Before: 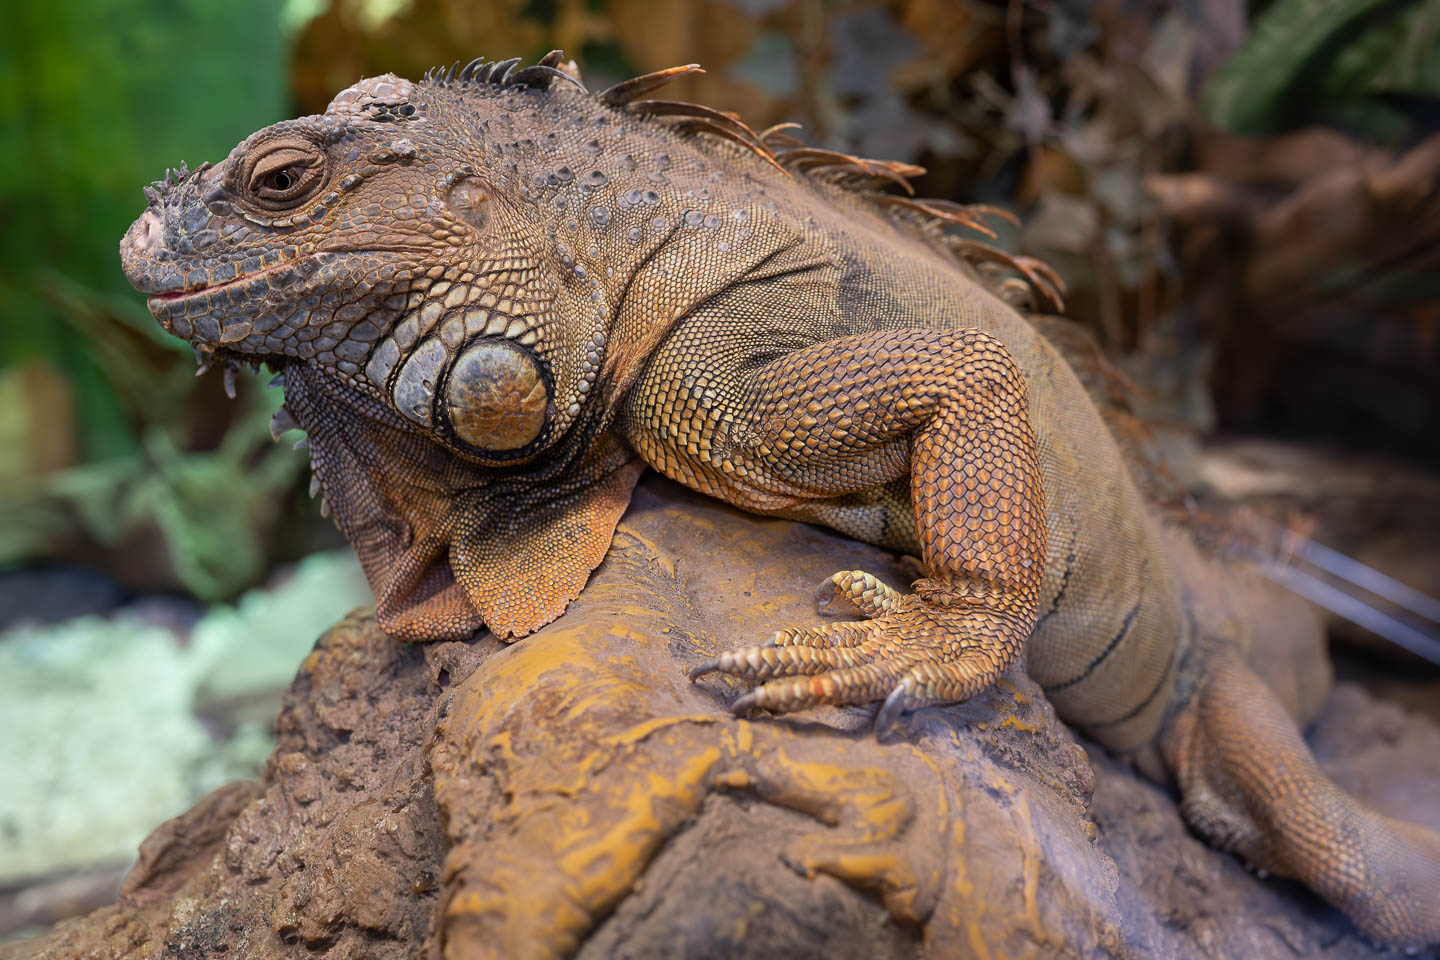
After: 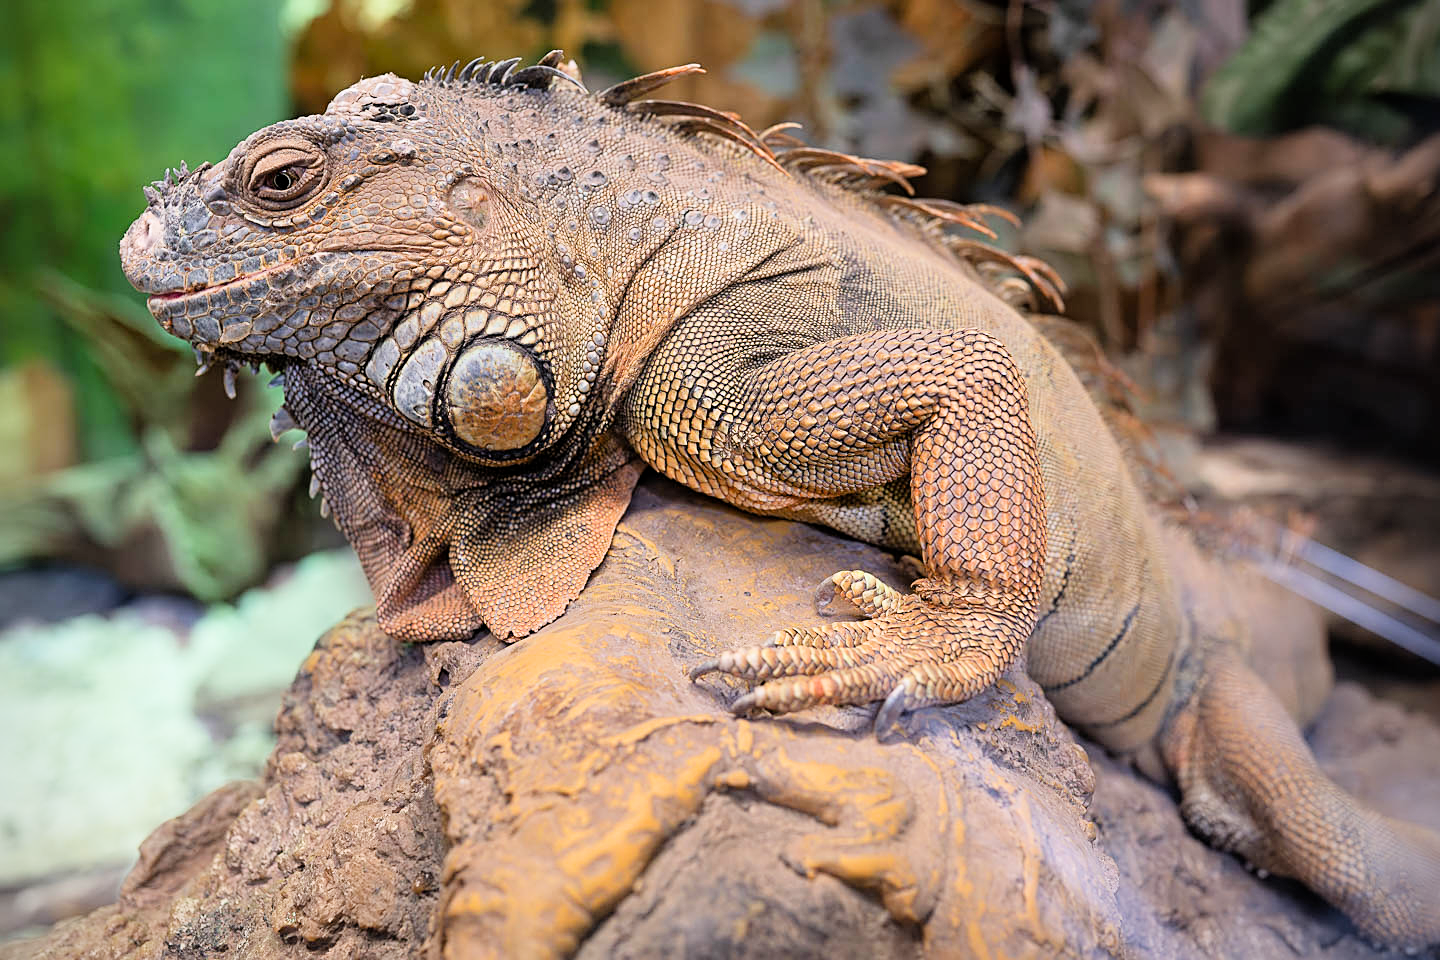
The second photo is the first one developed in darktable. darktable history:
sharpen: on, module defaults
vignetting: fall-off radius 60.82%, brightness -0.458, saturation -0.298, center (-0.123, -0.006)
filmic rgb: black relative exposure -8 EV, white relative exposure 4.01 EV, hardness 4.1
exposure: exposure 1.139 EV, compensate exposure bias true, compensate highlight preservation false
